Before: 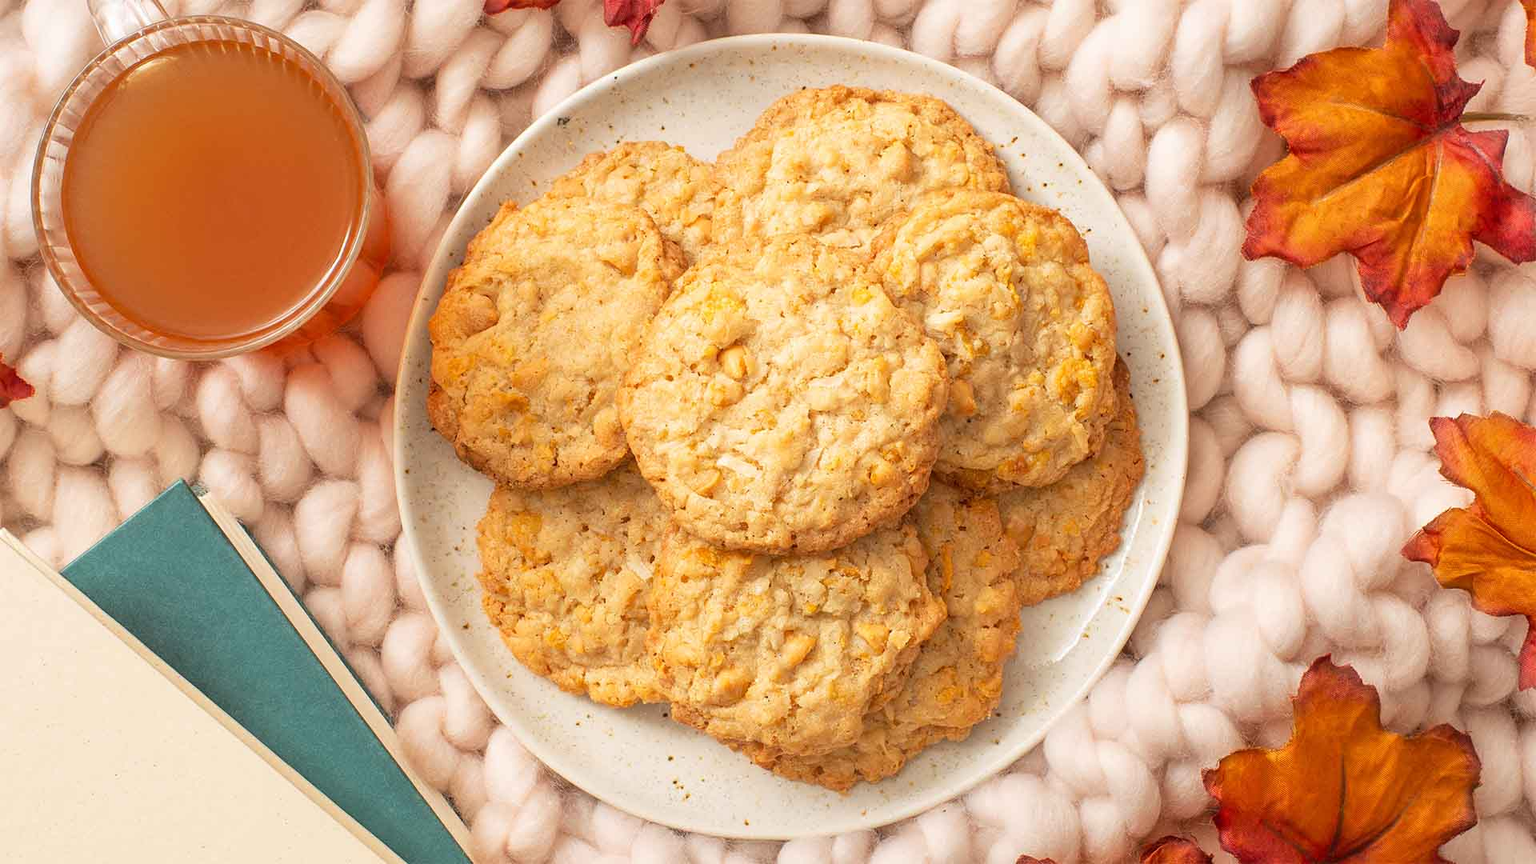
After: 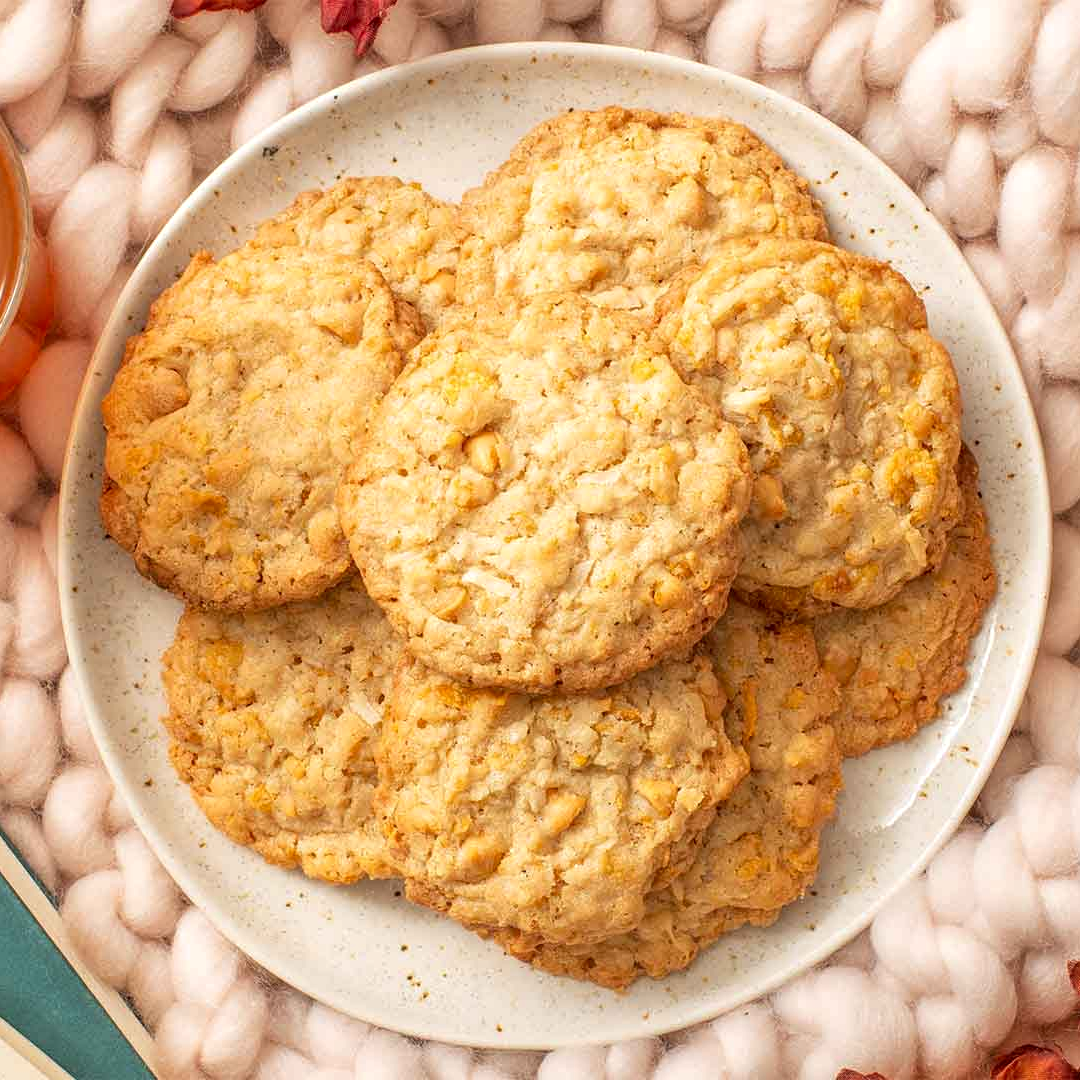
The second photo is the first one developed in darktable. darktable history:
crop and rotate: left 22.632%, right 21.103%
local contrast: on, module defaults
